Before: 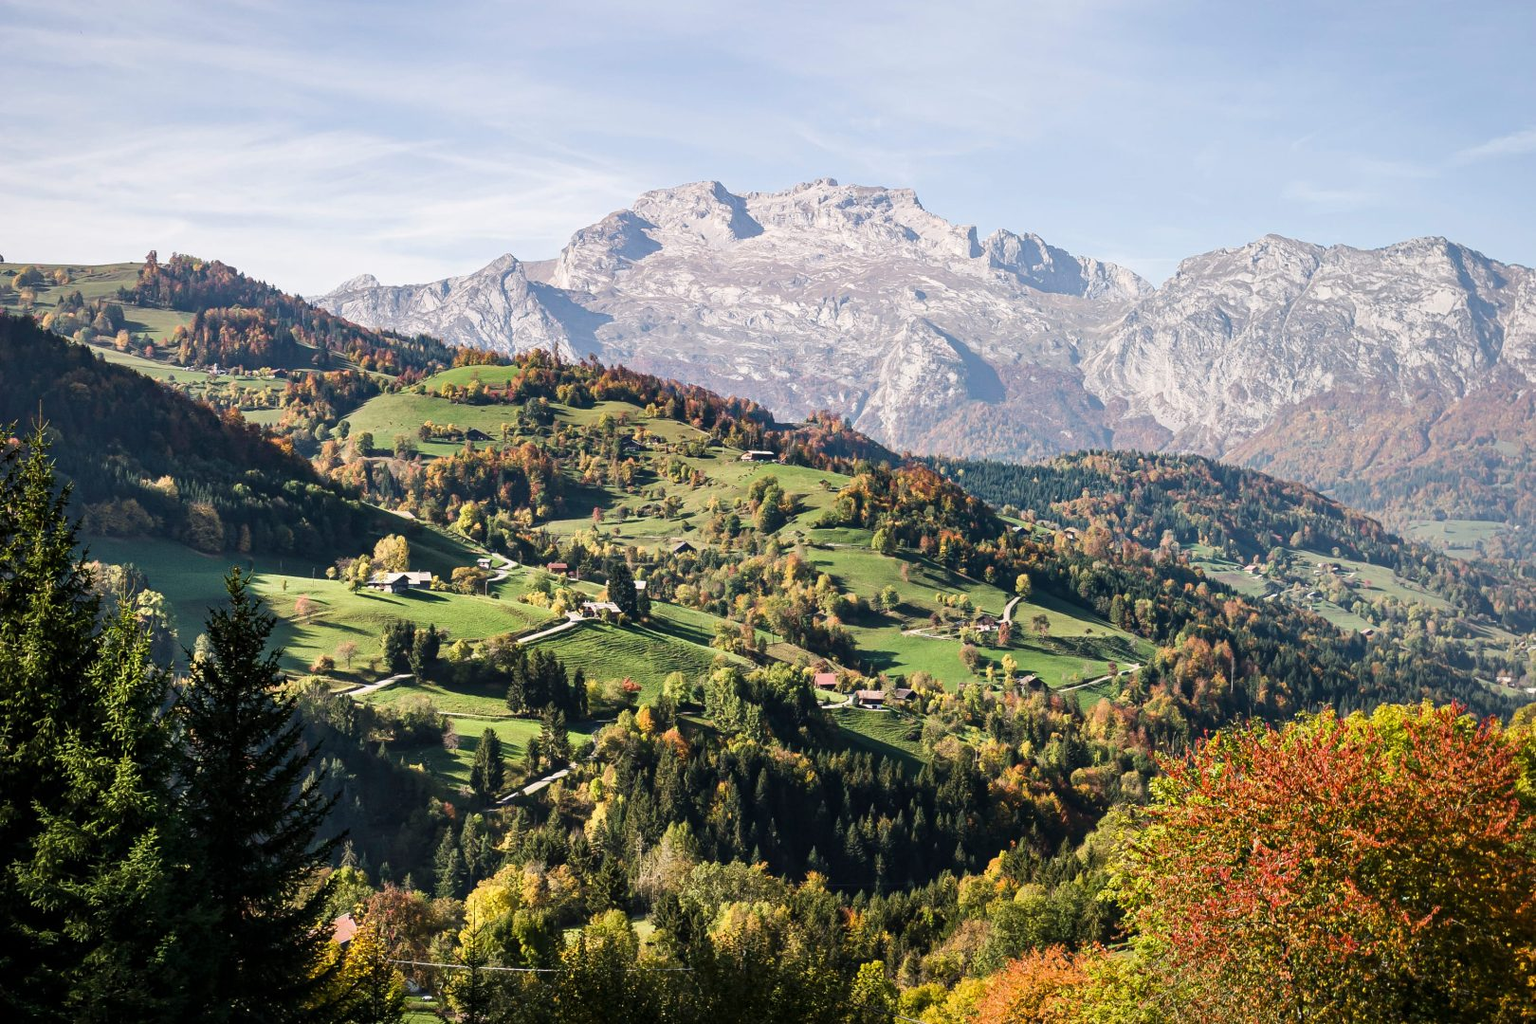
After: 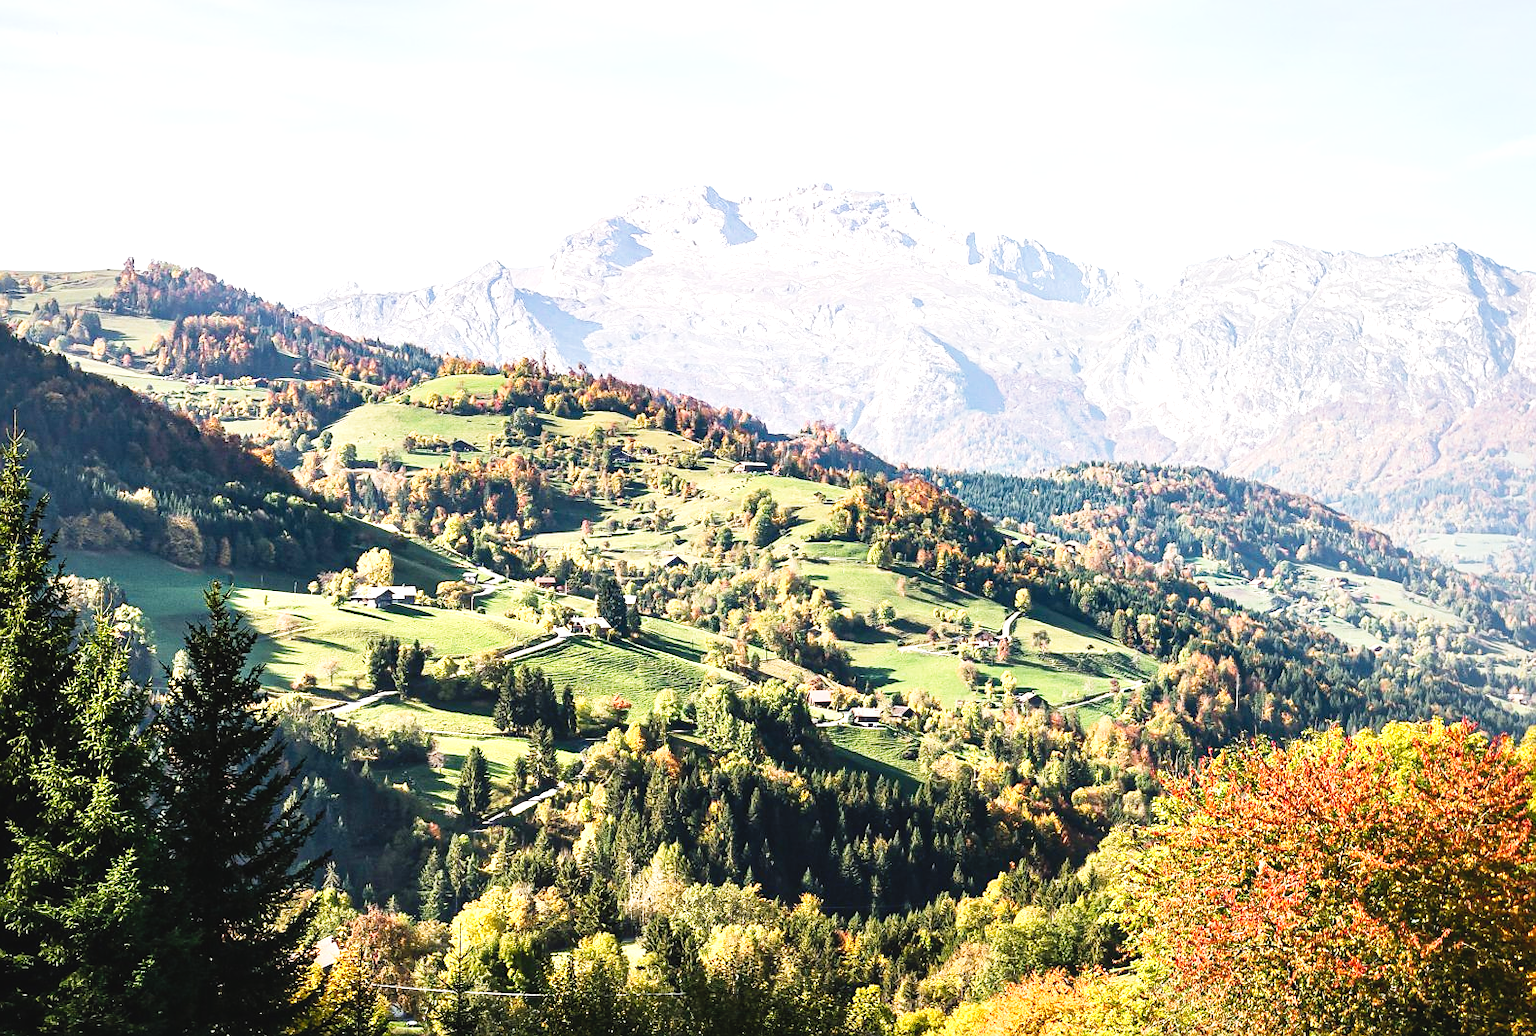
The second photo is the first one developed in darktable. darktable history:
crop and rotate: left 1.705%, right 0.76%, bottom 1.276%
tone curve: curves: ch0 [(0, 0.039) (0.104, 0.094) (0.285, 0.301) (0.689, 0.764) (0.89, 0.926) (0.994, 0.971)]; ch1 [(0, 0) (0.337, 0.249) (0.437, 0.411) (0.485, 0.487) (0.515, 0.514) (0.566, 0.563) (0.641, 0.655) (1, 1)]; ch2 [(0, 0) (0.314, 0.301) (0.421, 0.411) (0.502, 0.505) (0.528, 0.54) (0.557, 0.555) (0.612, 0.583) (0.722, 0.67) (1, 1)], preserve colors none
exposure: black level correction 0, exposure 1.101 EV, compensate exposure bias true, compensate highlight preservation false
sharpen: radius 1.051, threshold 1.085
